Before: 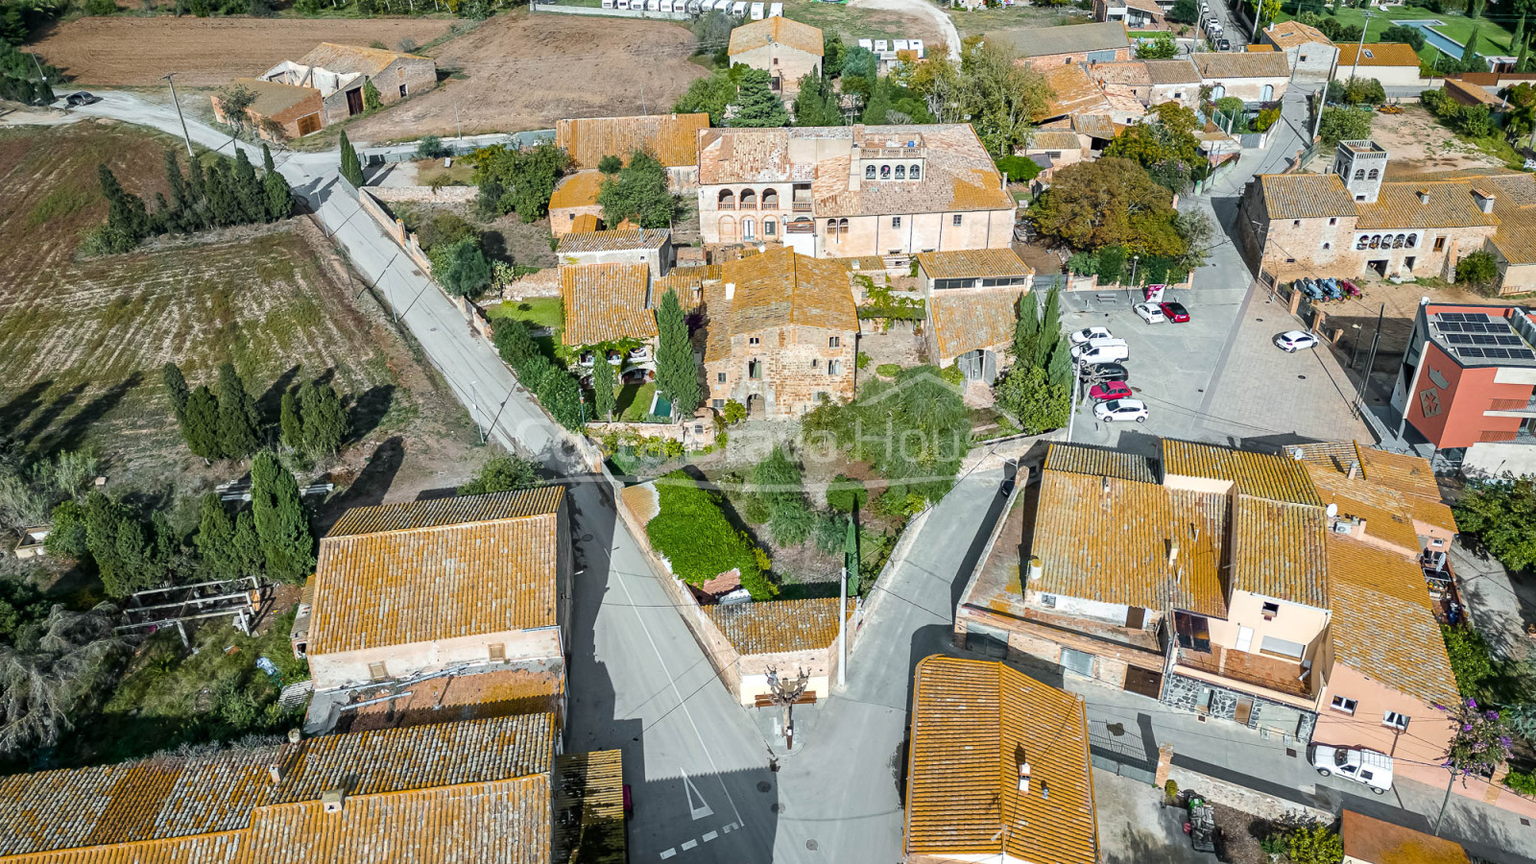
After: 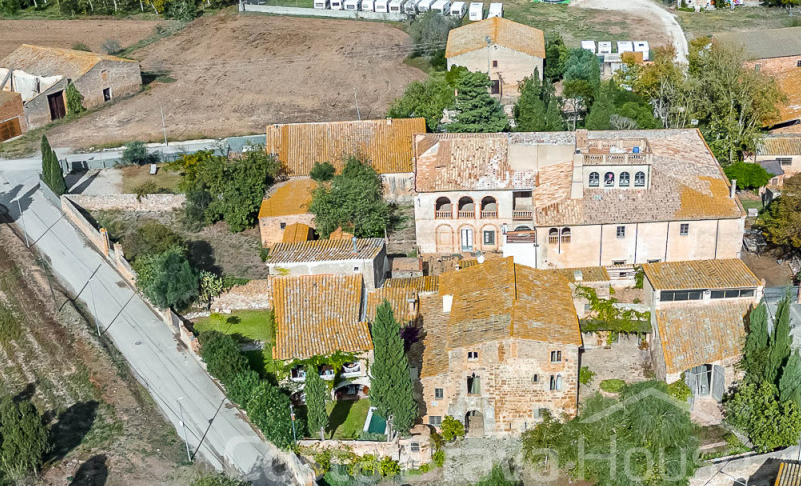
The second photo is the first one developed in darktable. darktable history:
crop: left 19.586%, right 30.351%, bottom 45.936%
